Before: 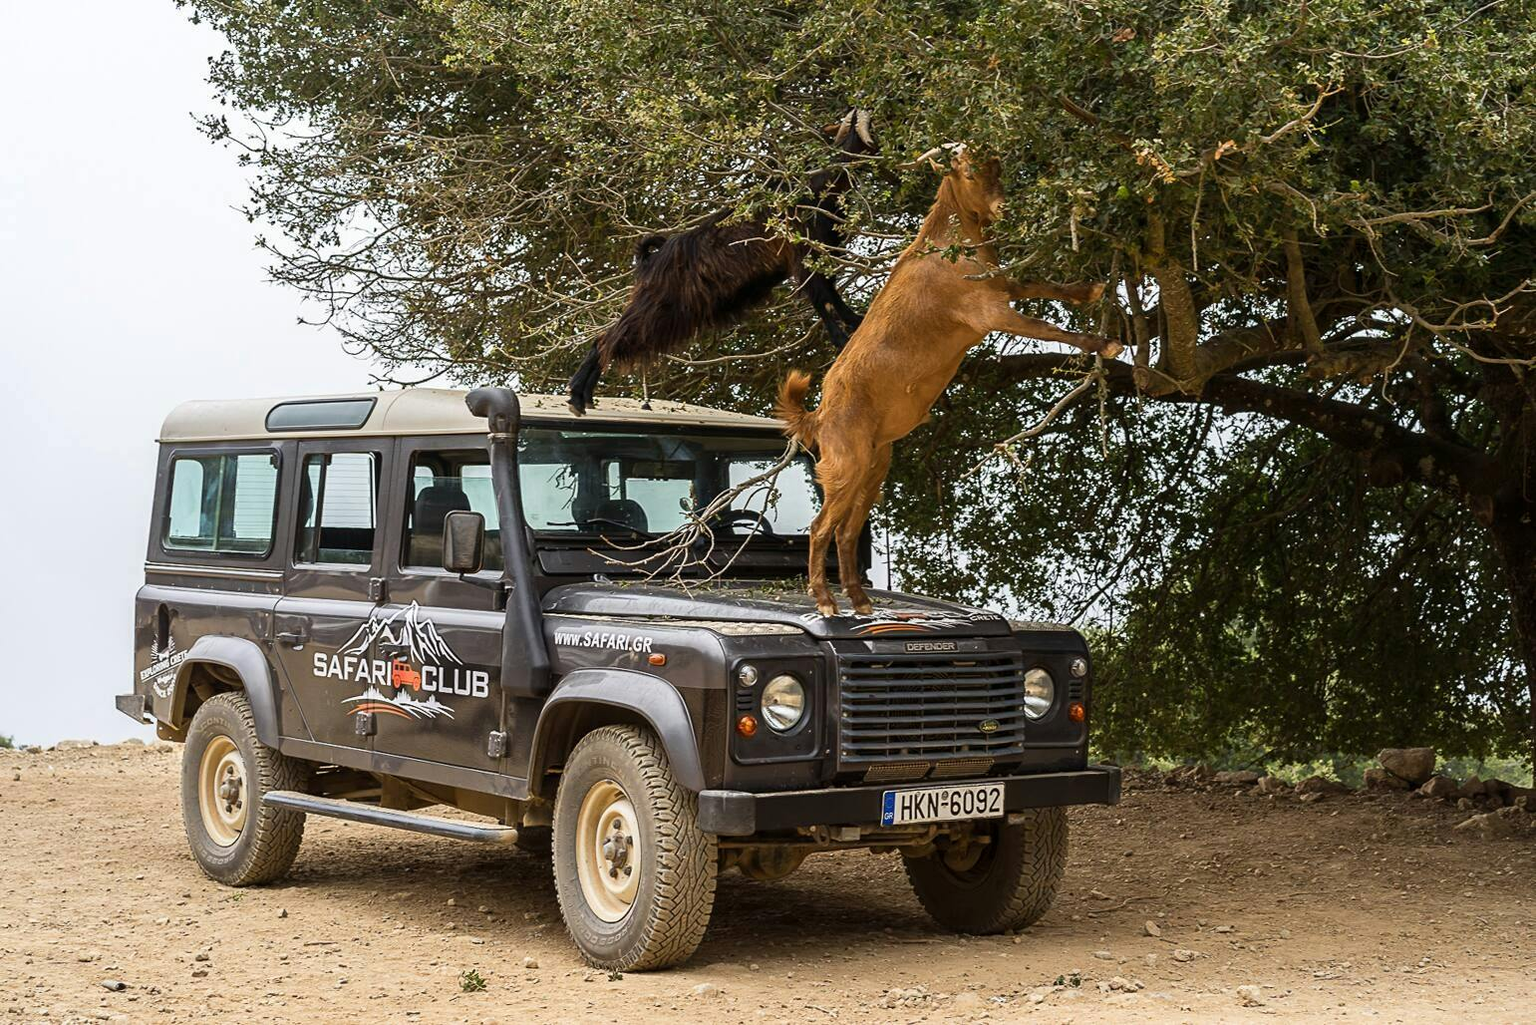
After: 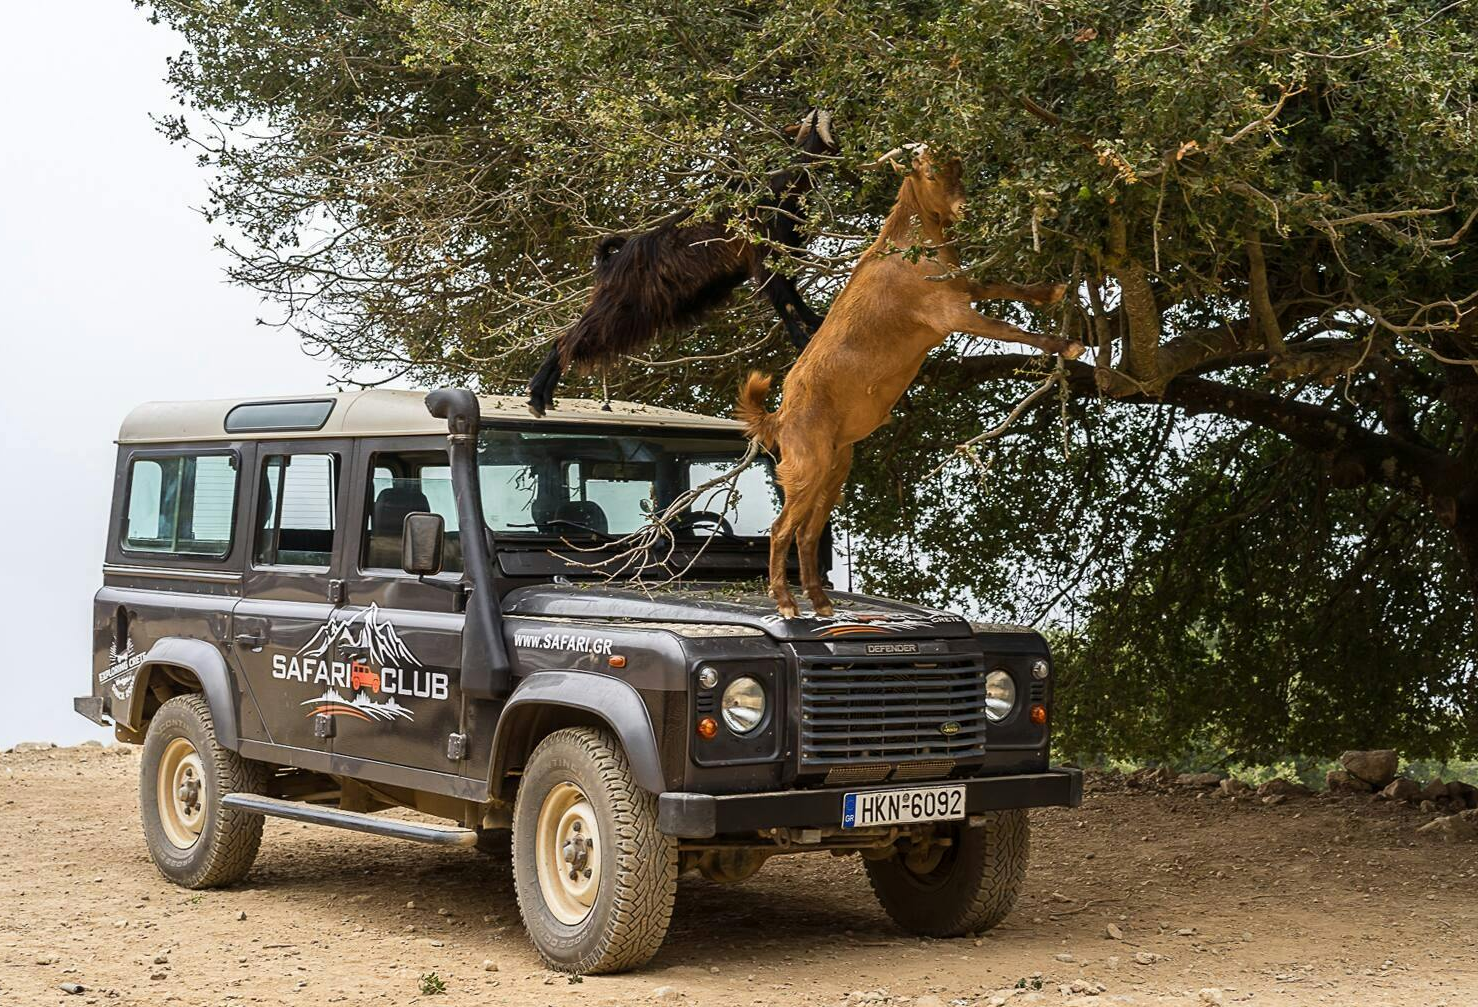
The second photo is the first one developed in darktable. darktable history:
crop and rotate: left 2.742%, right 1.32%, bottom 2%
